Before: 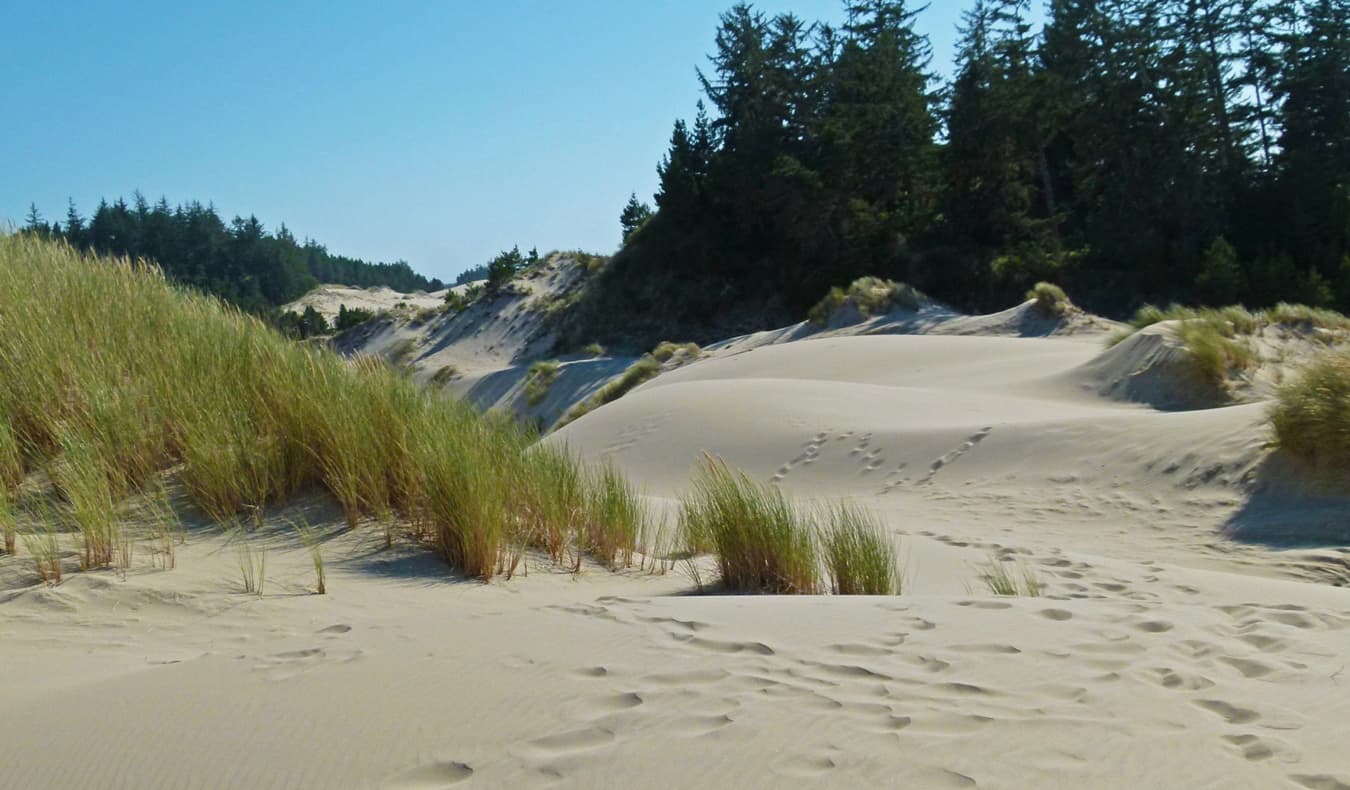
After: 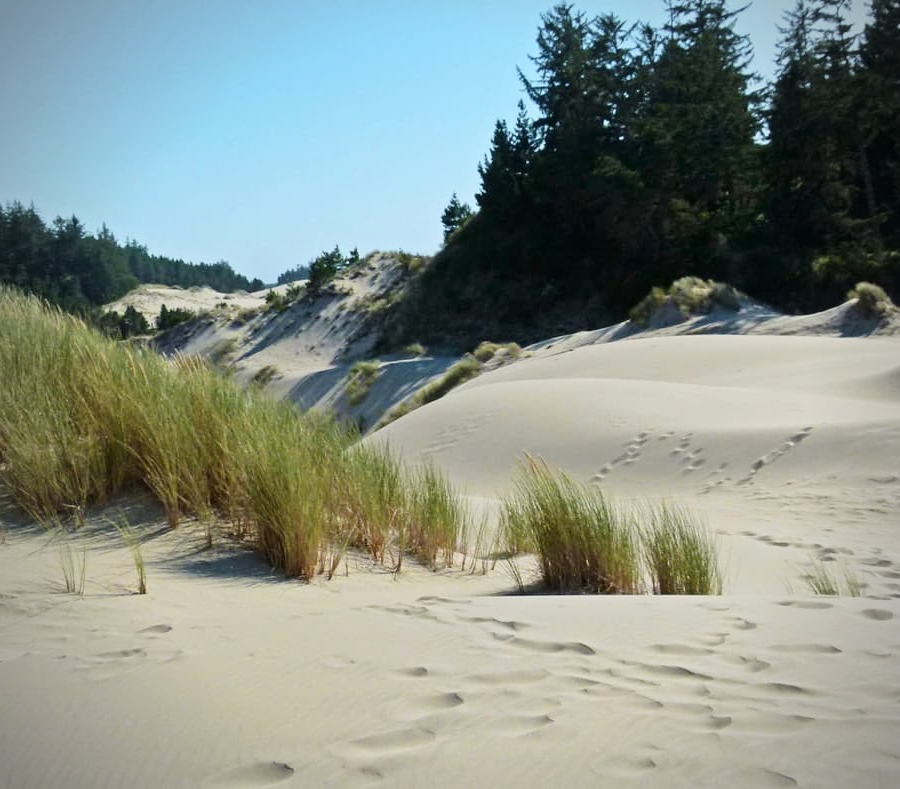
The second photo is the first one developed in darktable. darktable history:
vignetting: on, module defaults
tone curve: curves: ch0 [(0, 0) (0.004, 0.001) (0.133, 0.112) (0.325, 0.362) (0.832, 0.893) (1, 1)], color space Lab, independent channels, preserve colors none
crop and rotate: left 13.329%, right 19.995%
